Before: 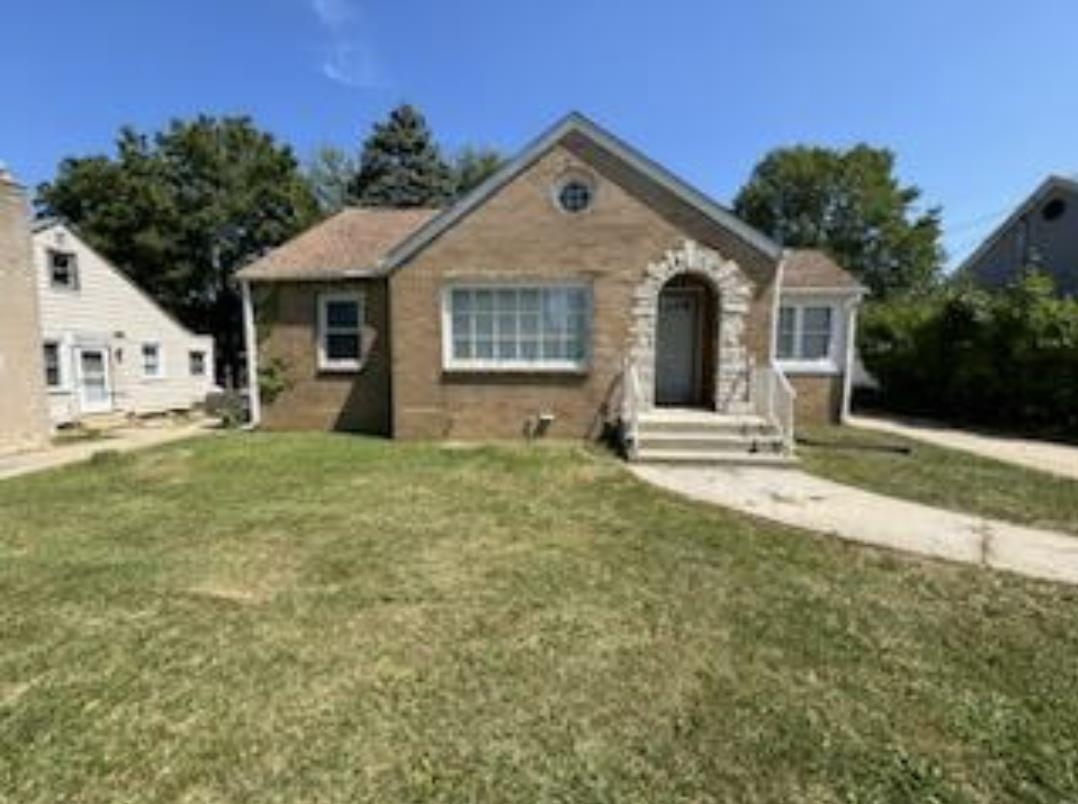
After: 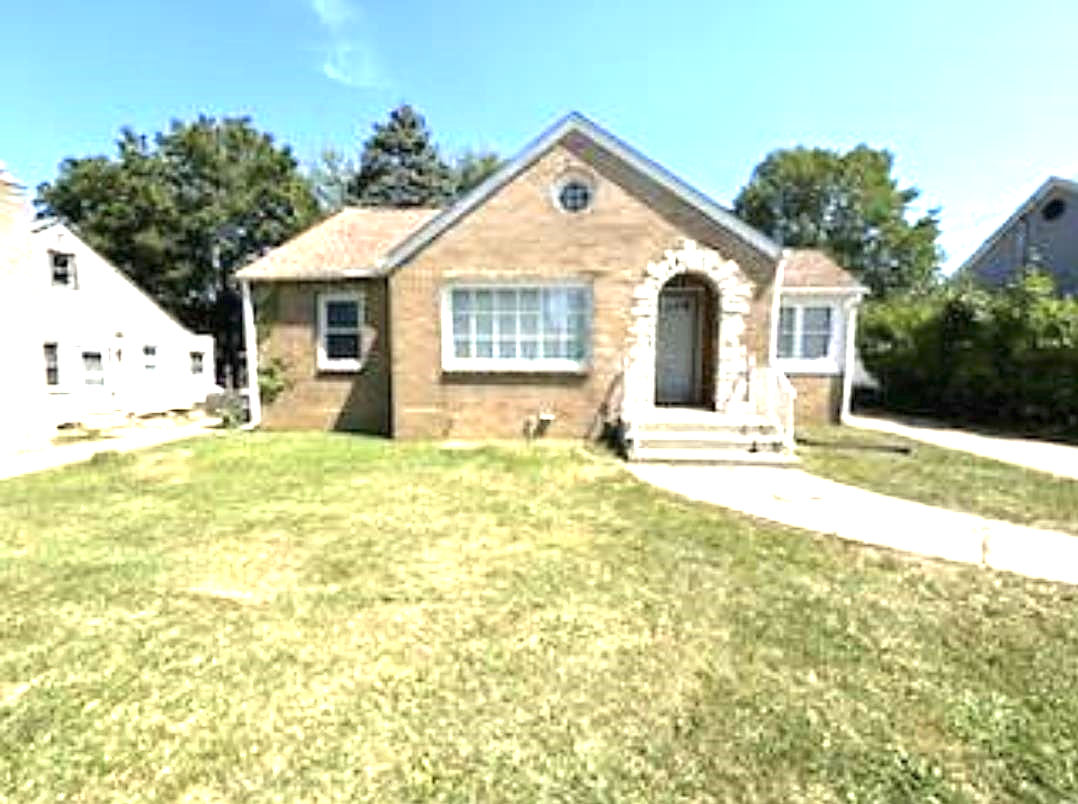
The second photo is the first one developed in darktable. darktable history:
sharpen: on, module defaults
exposure: black level correction 0, exposure 1.6 EV, compensate exposure bias true, compensate highlight preservation false
